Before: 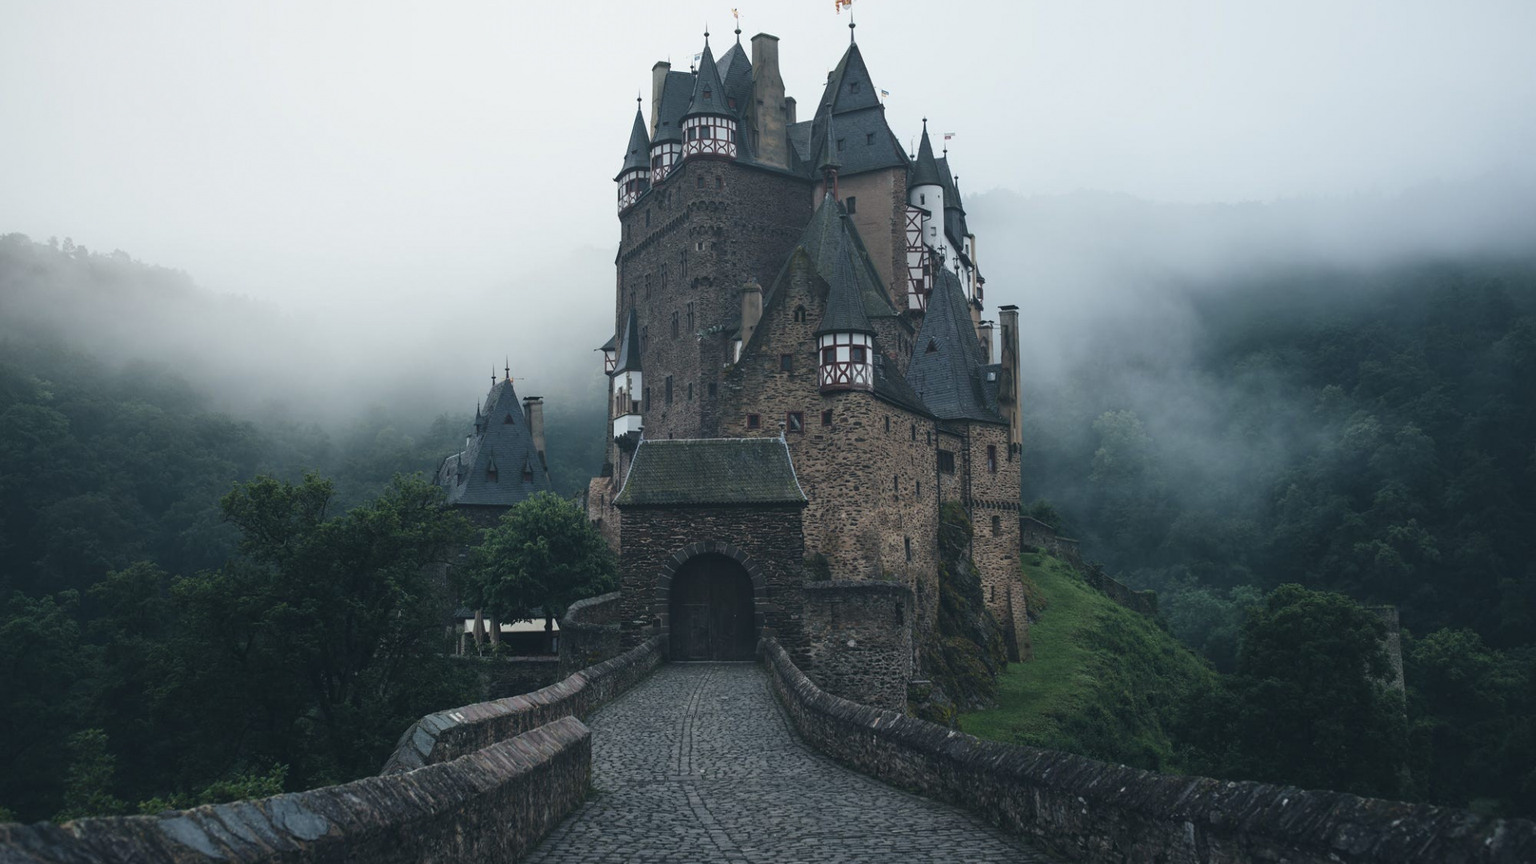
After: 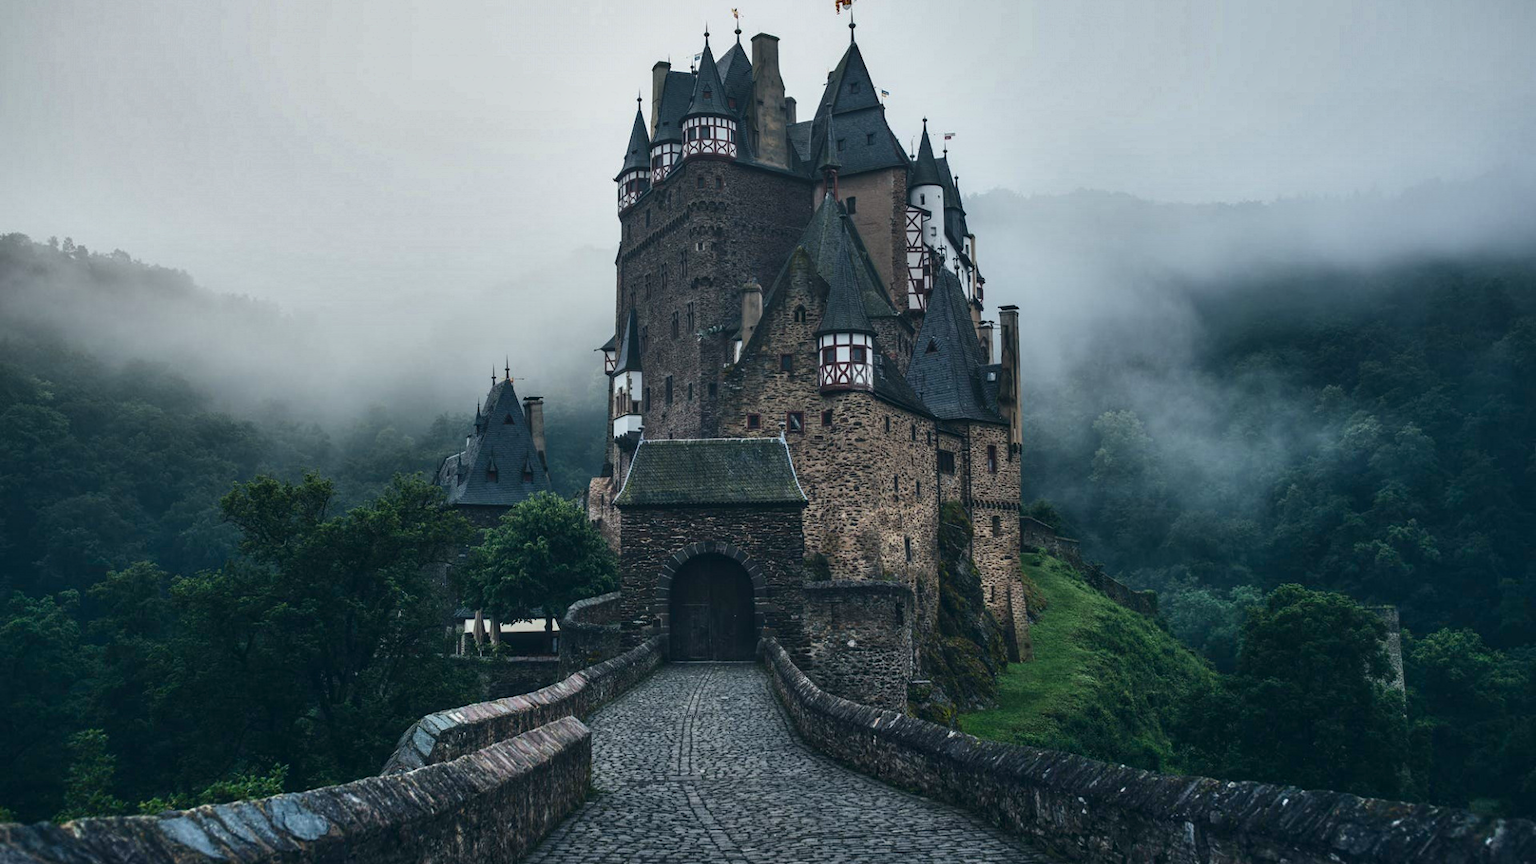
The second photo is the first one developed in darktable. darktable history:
local contrast: on, module defaults
contrast brightness saturation: contrast 0.12, brightness -0.12, saturation 0.2
shadows and highlights: radius 100.41, shadows 50.55, highlights -64.36, highlights color adjustment 49.82%, soften with gaussian
